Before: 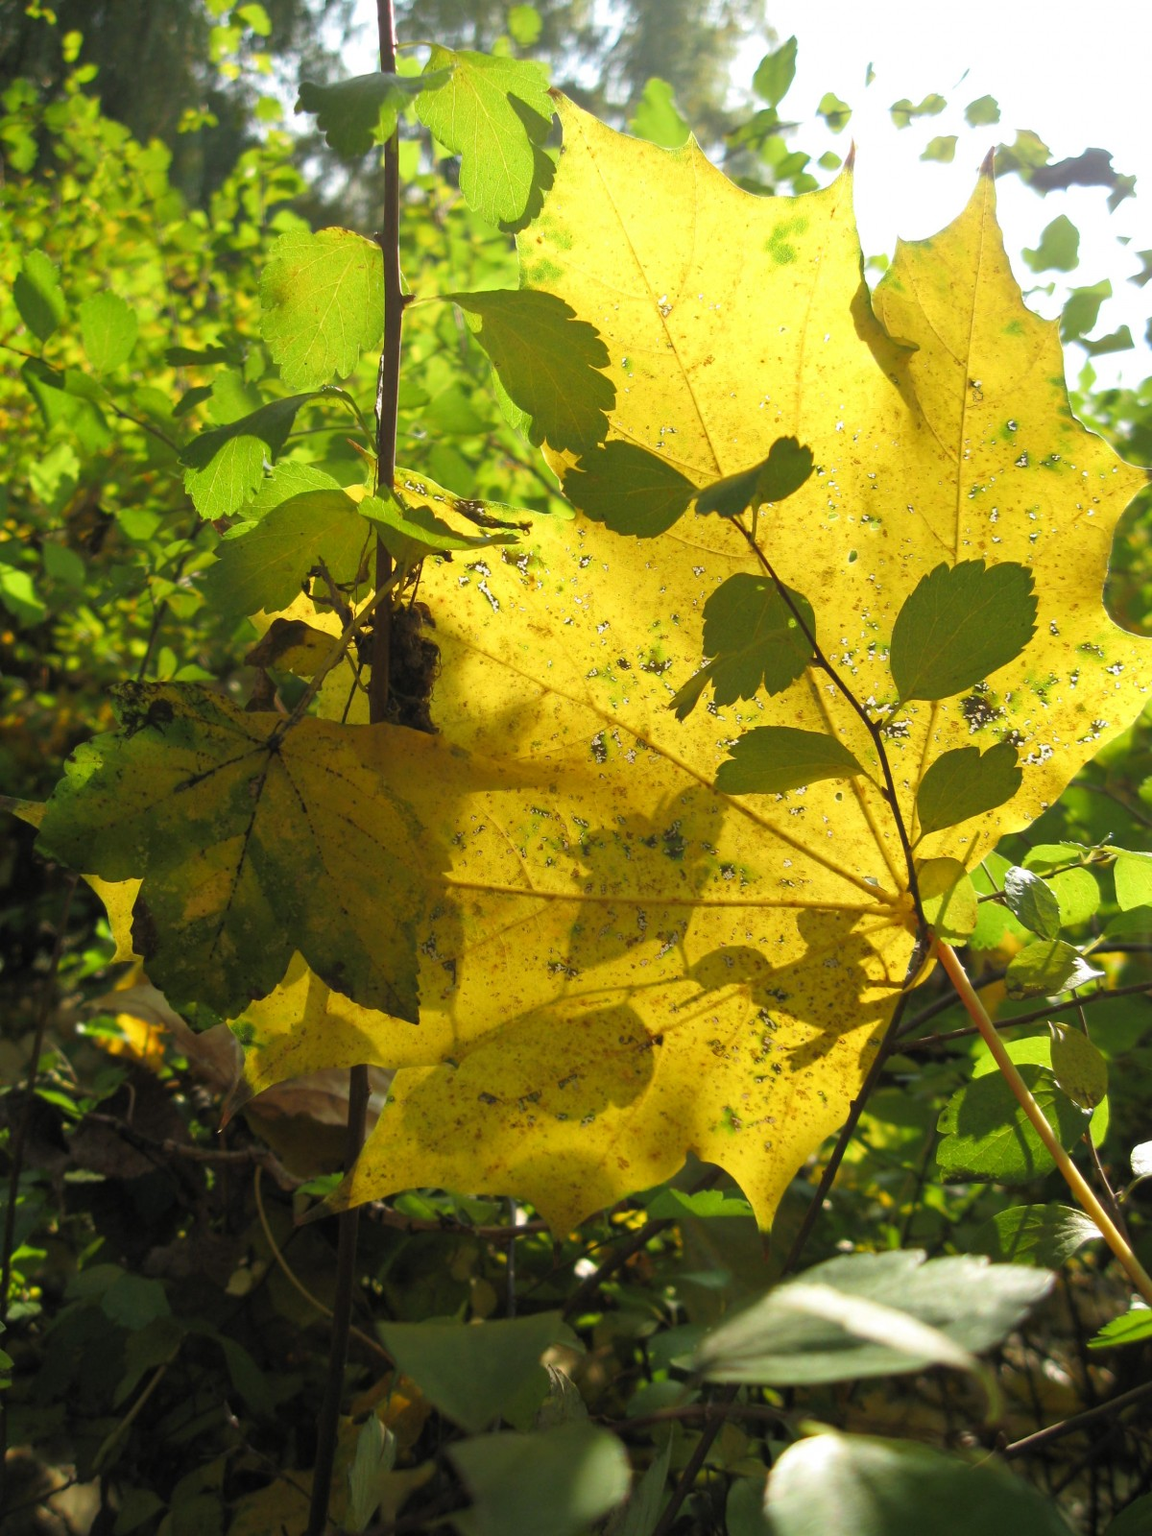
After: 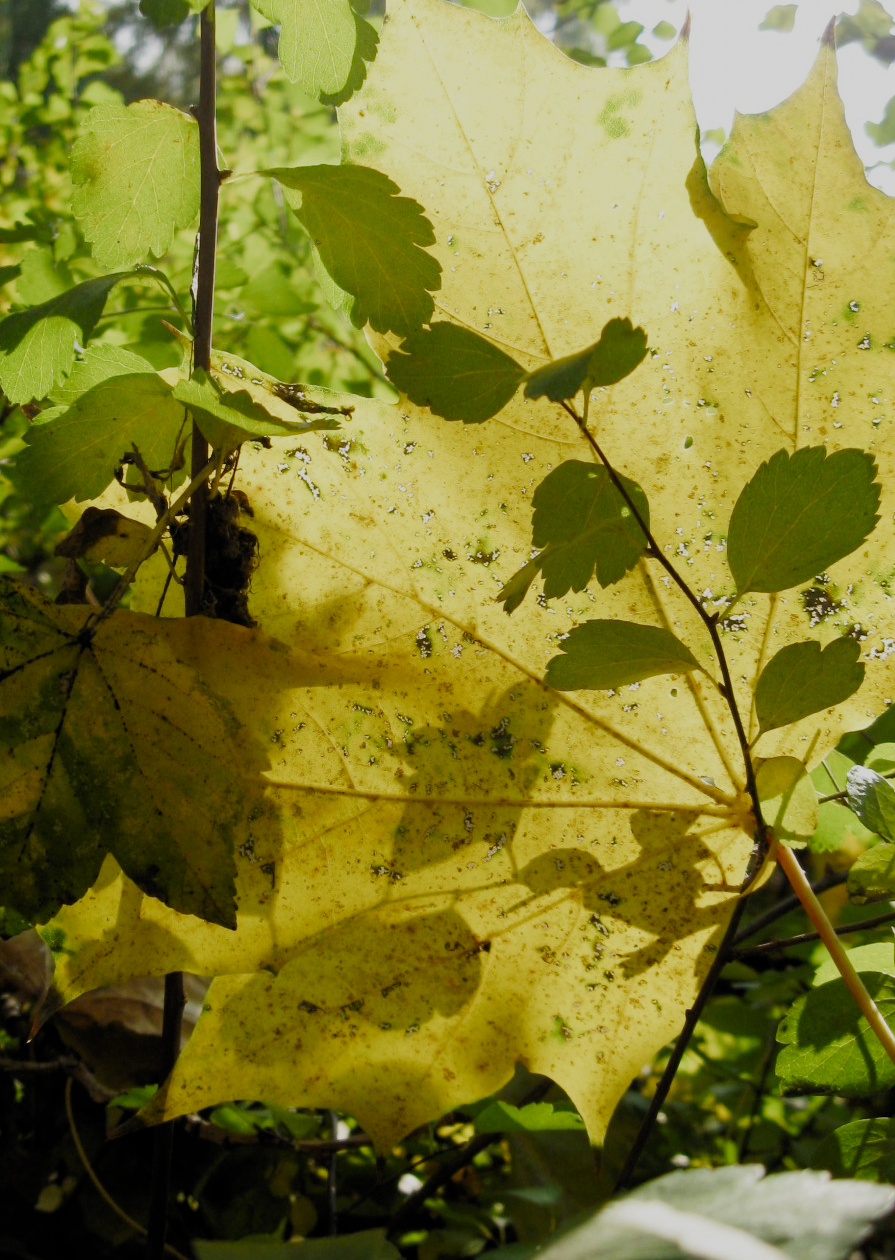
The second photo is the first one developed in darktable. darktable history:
crop: left 16.749%, top 8.604%, right 8.651%, bottom 12.621%
contrast brightness saturation: brightness -0.019, saturation 0.364
filmic rgb: black relative exposure -5.13 EV, white relative exposure 4 EV, threshold 3.03 EV, hardness 2.89, contrast 1.097, highlights saturation mix -20.37%, preserve chrominance no, color science v5 (2021), iterations of high-quality reconstruction 0, contrast in shadows safe, contrast in highlights safe, enable highlight reconstruction true
